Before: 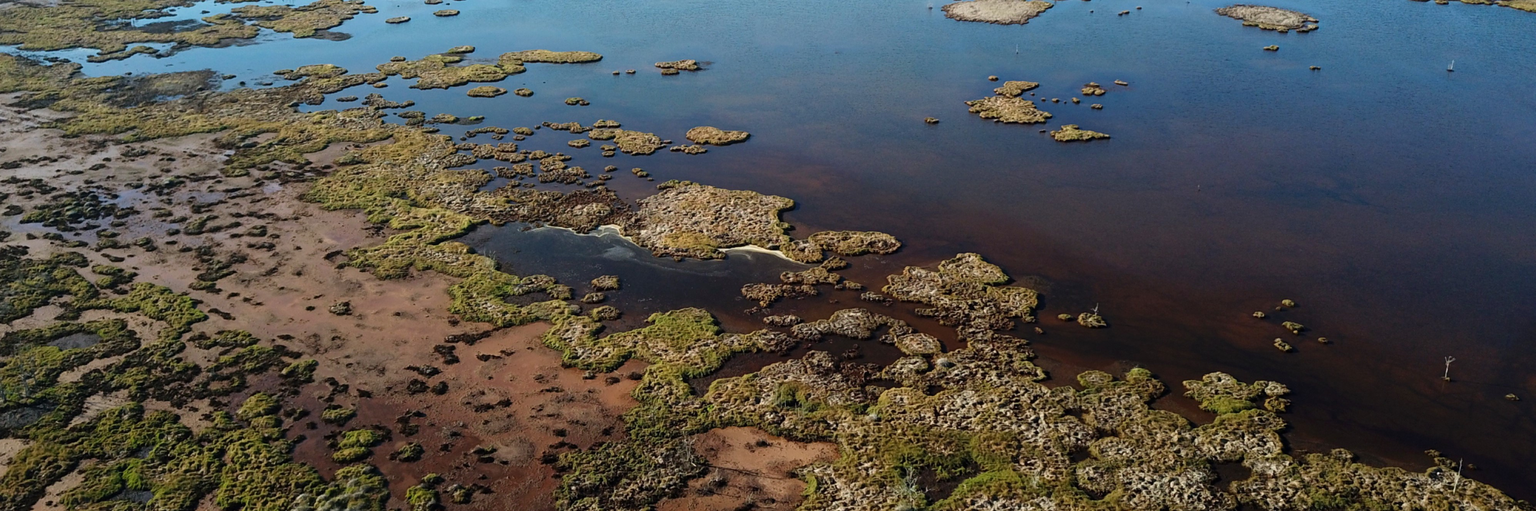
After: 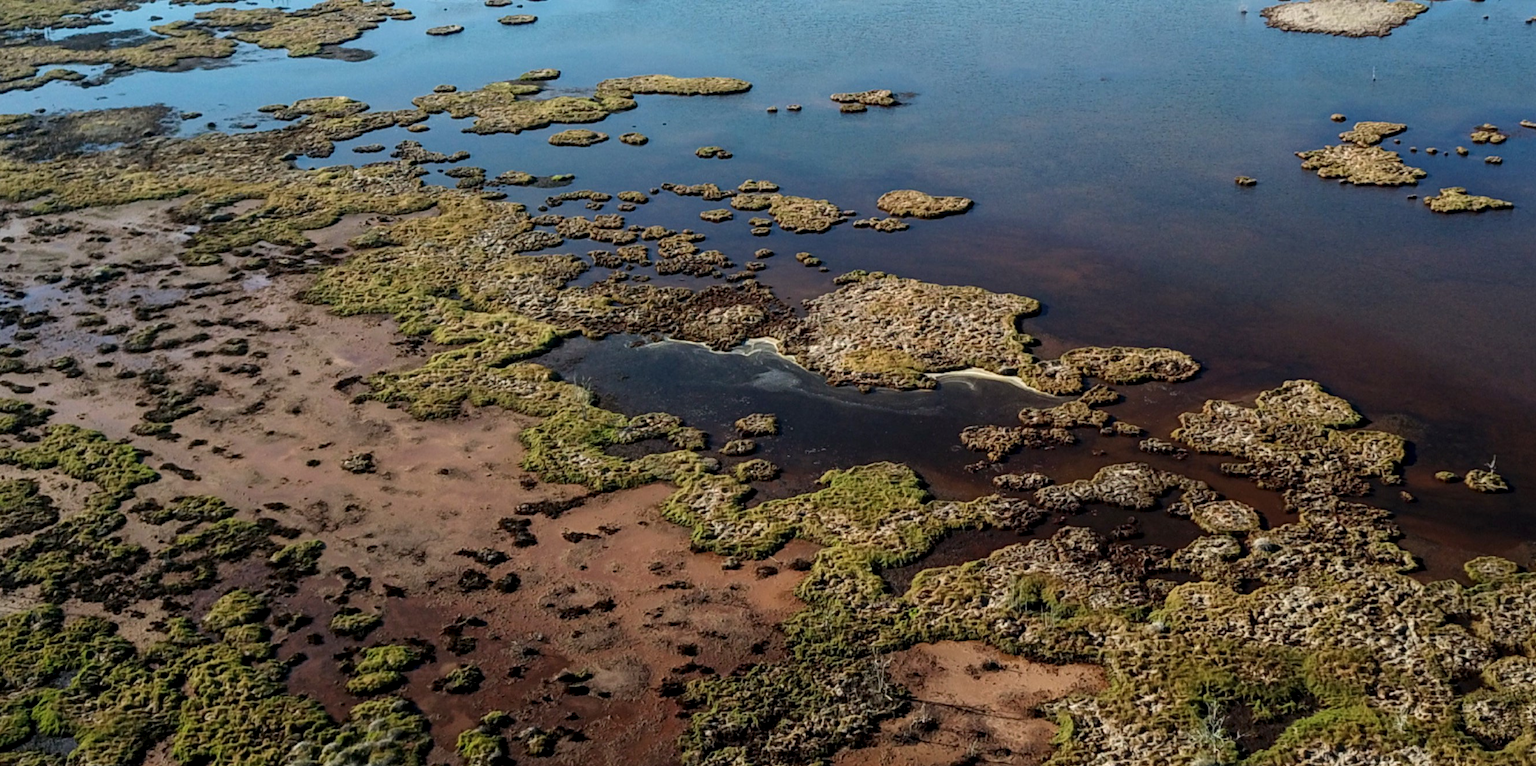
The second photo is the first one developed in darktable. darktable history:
local contrast: highlights 25%, detail 130%
crop and rotate: left 6.617%, right 26.717%
